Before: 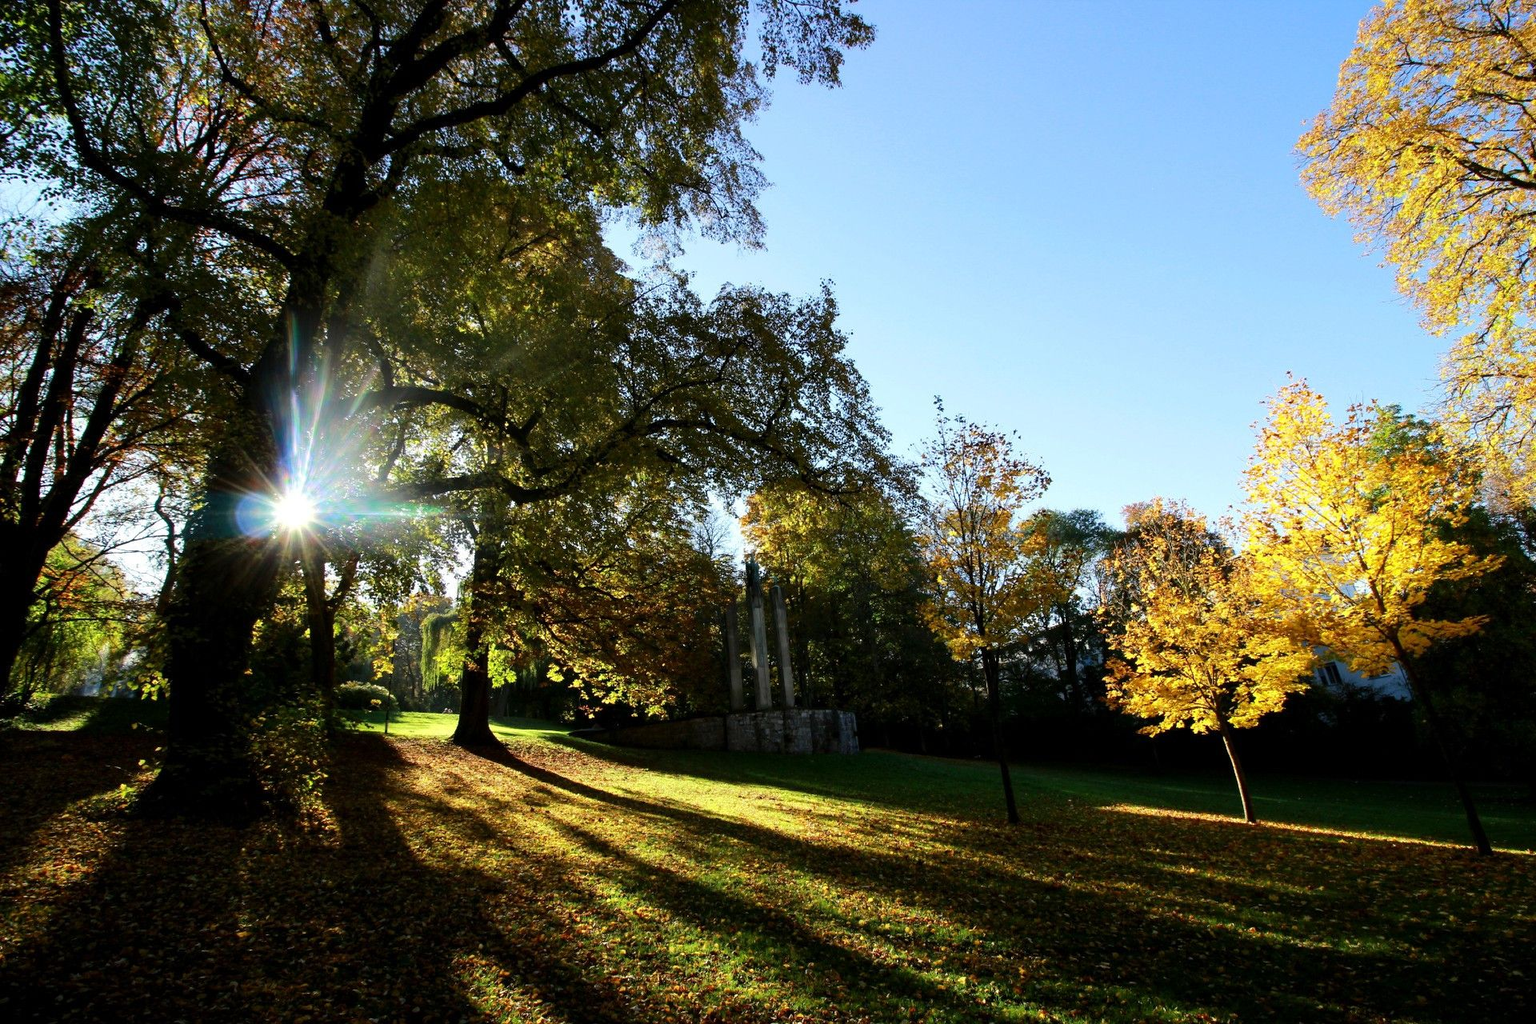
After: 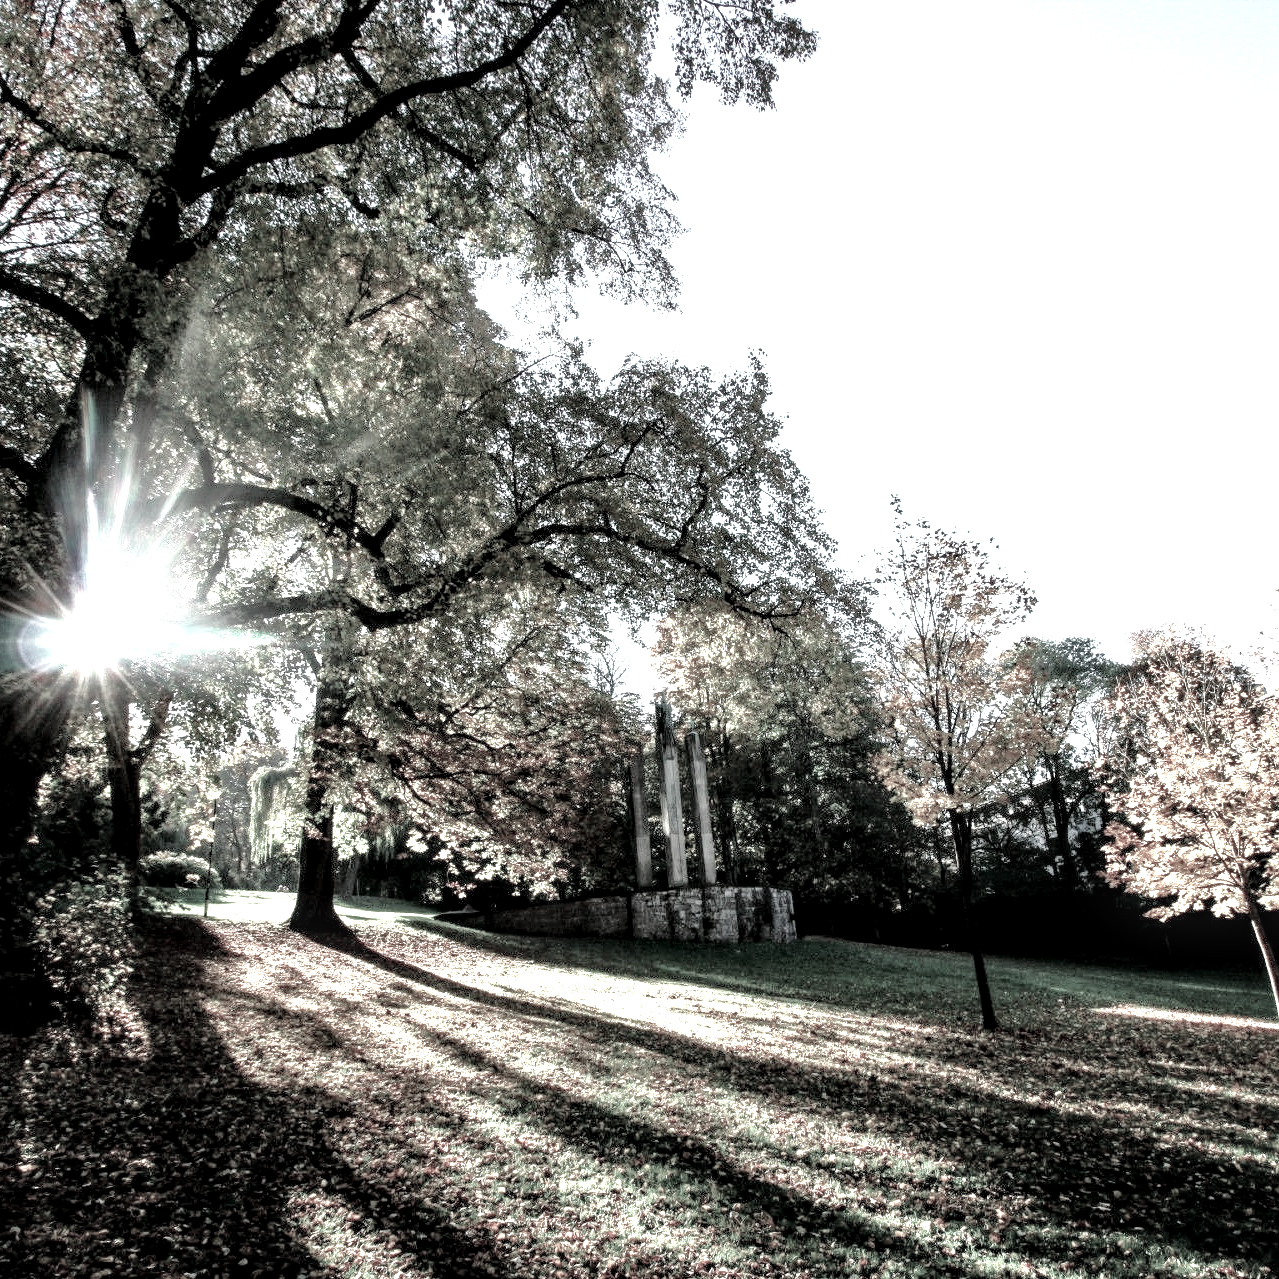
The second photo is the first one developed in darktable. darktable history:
tone equalizer: -7 EV 0.15 EV, -6 EV 0.6 EV, -5 EV 1.15 EV, -4 EV 1.33 EV, -3 EV 1.15 EV, -2 EV 0.6 EV, -1 EV 0.15 EV, mask exposure compensation -0.5 EV
color contrast: green-magenta contrast 0.3, blue-yellow contrast 0.15
local contrast: detail 150%
color balance: on, module defaults
exposure: black level correction 0.001, exposure 1.129 EV, compensate exposure bias true, compensate highlight preservation false
crop and rotate: left 14.436%, right 18.898%
